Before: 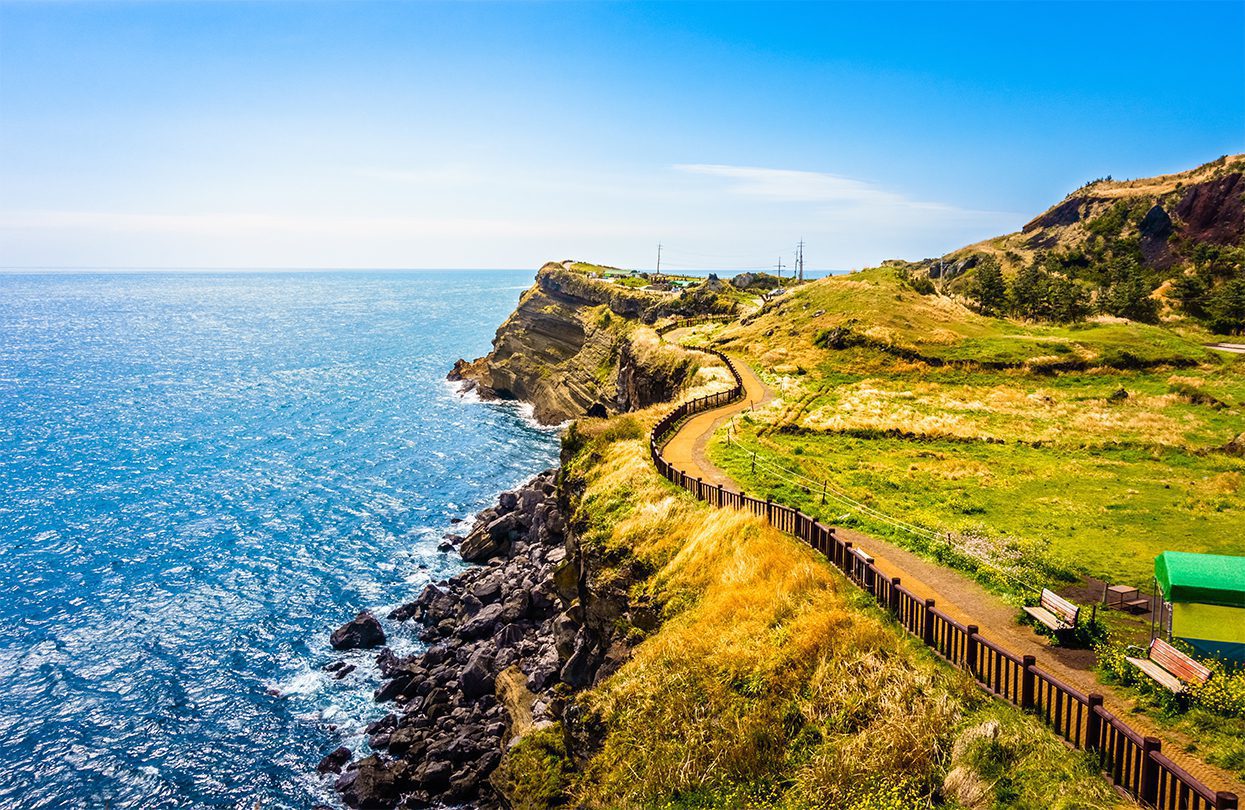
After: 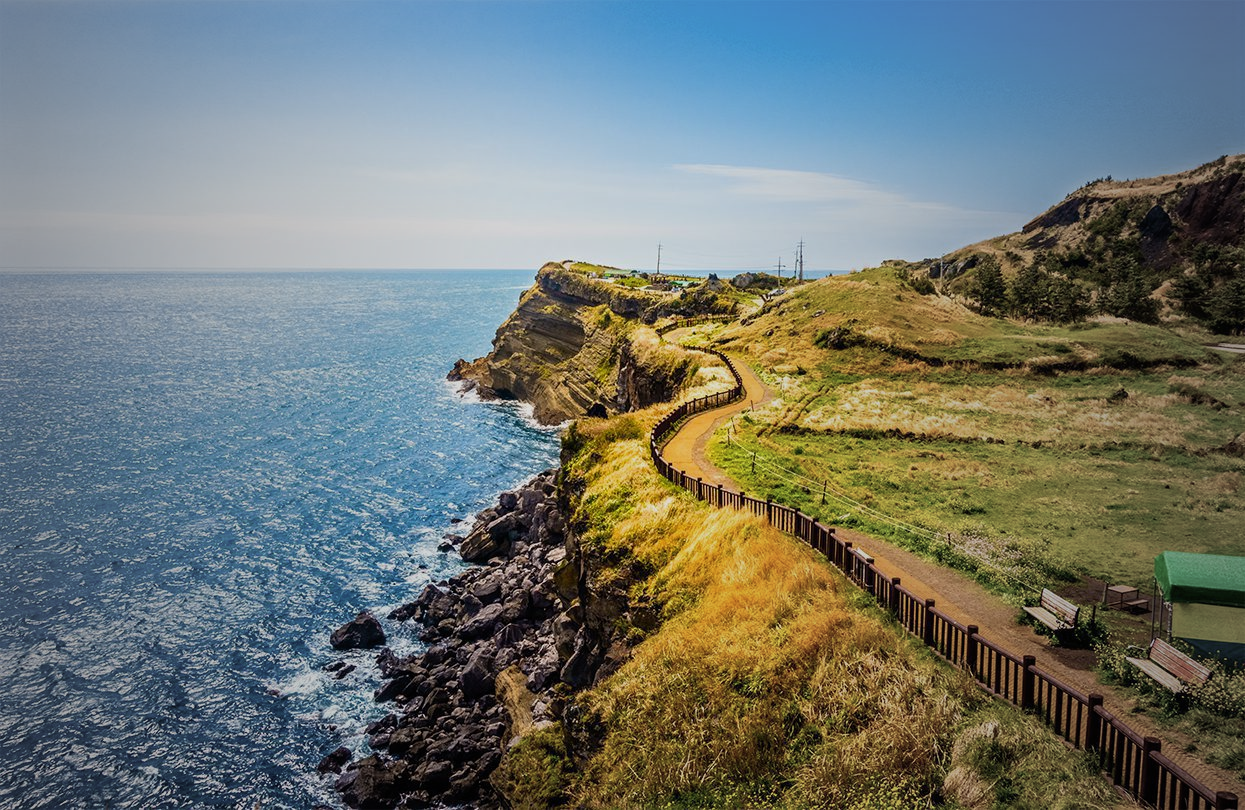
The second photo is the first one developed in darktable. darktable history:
exposure: exposure -0.416 EV, compensate highlight preservation false
vignetting: fall-off start 18.47%, fall-off radius 136.8%, brightness -0.467, width/height ratio 0.615, shape 0.581
